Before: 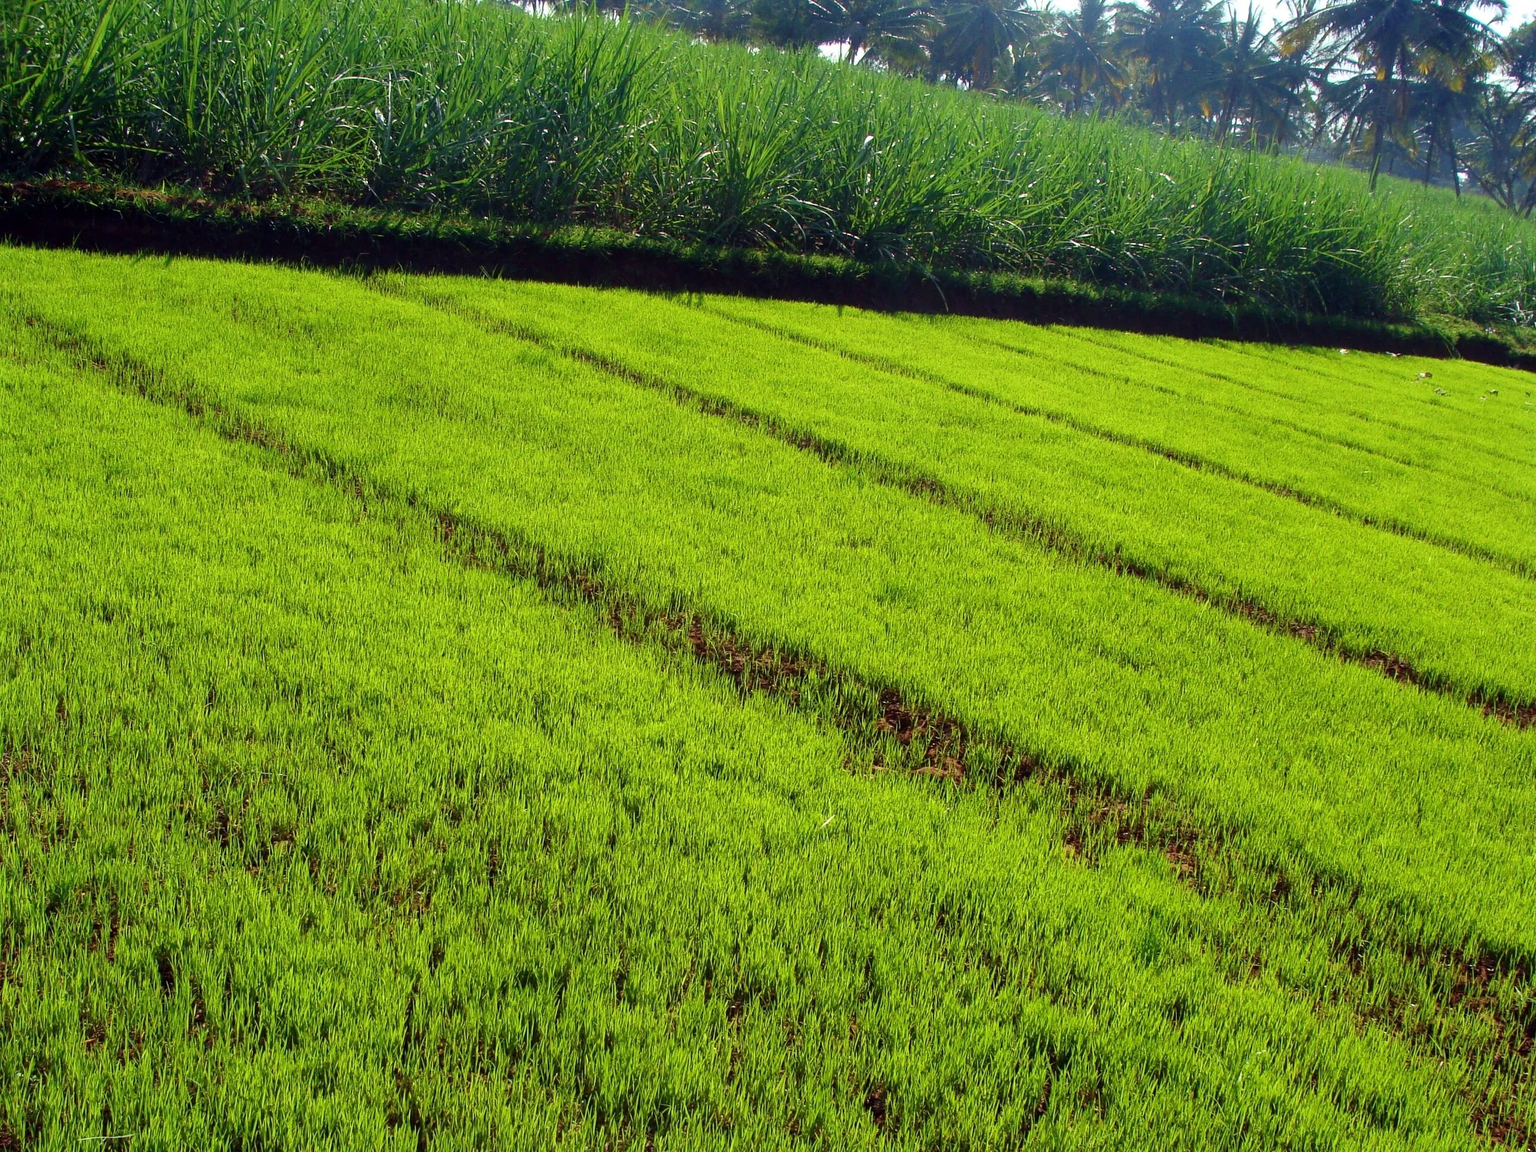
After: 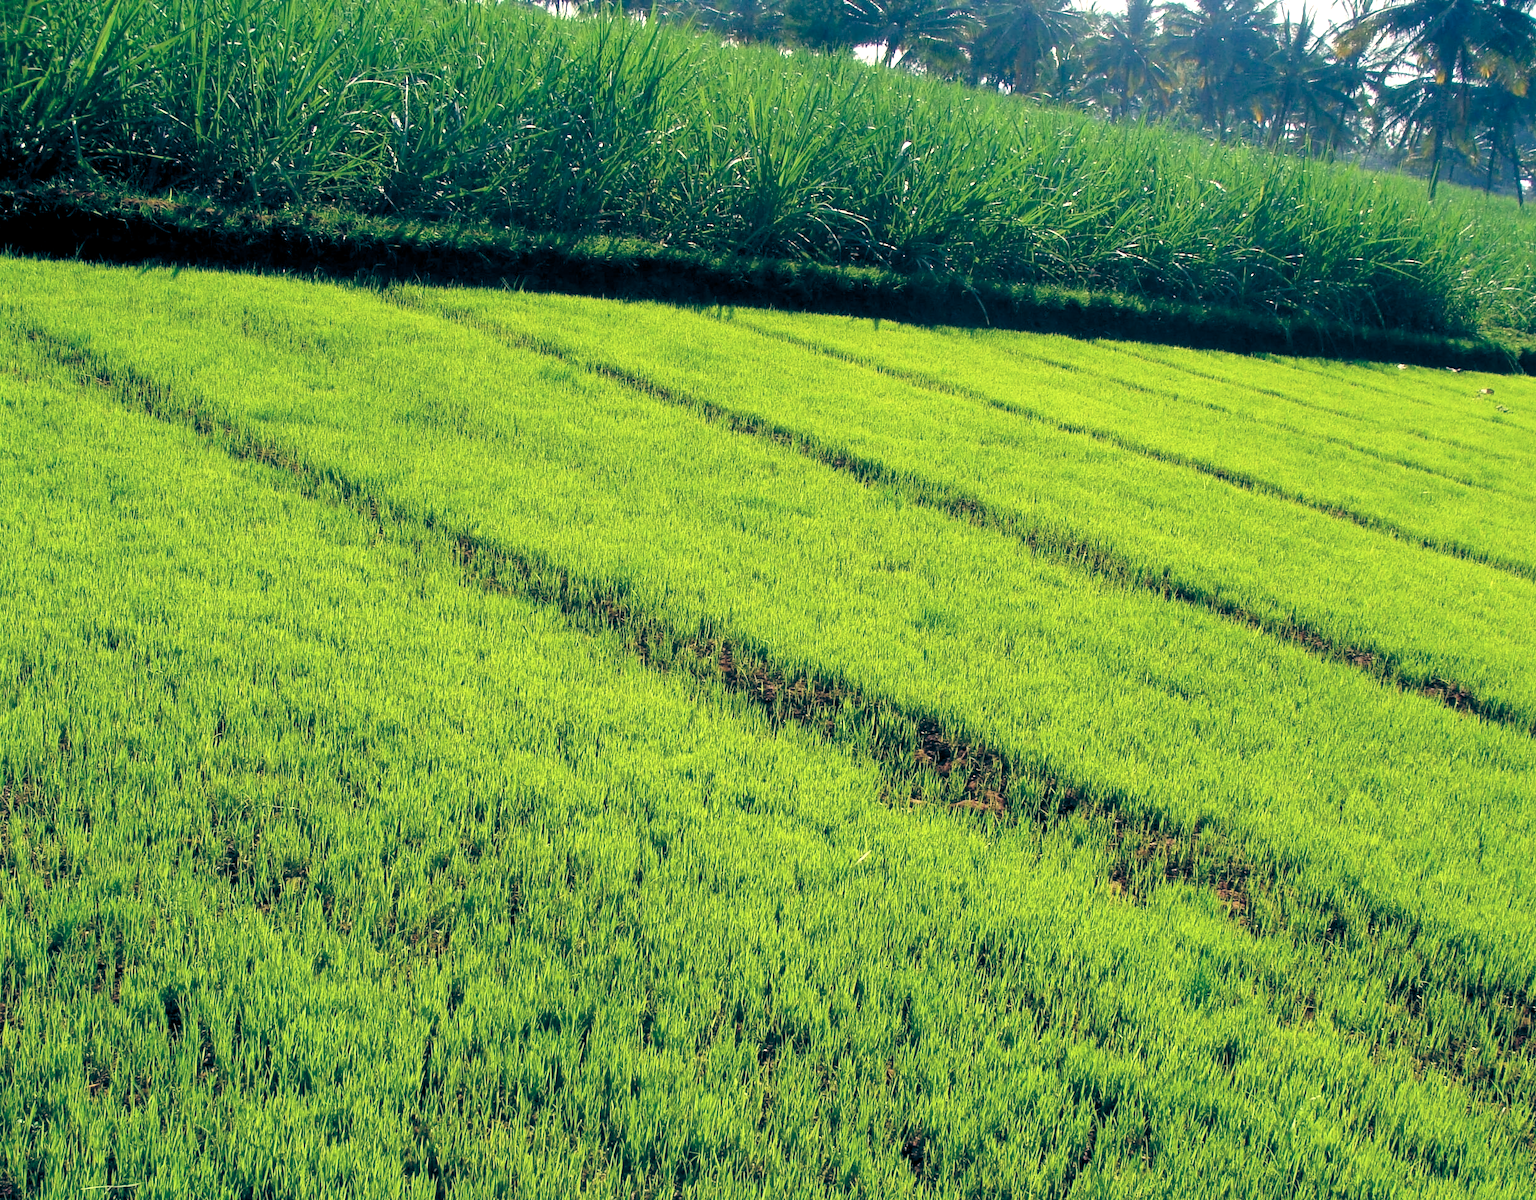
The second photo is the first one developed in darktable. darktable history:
crop: right 4.126%, bottom 0.031%
rgb levels: levels [[0.01, 0.419, 0.839], [0, 0.5, 1], [0, 0.5, 1]]
color balance: lift [1.006, 0.985, 1.002, 1.015], gamma [1, 0.953, 1.008, 1.047], gain [1.076, 1.13, 1.004, 0.87]
